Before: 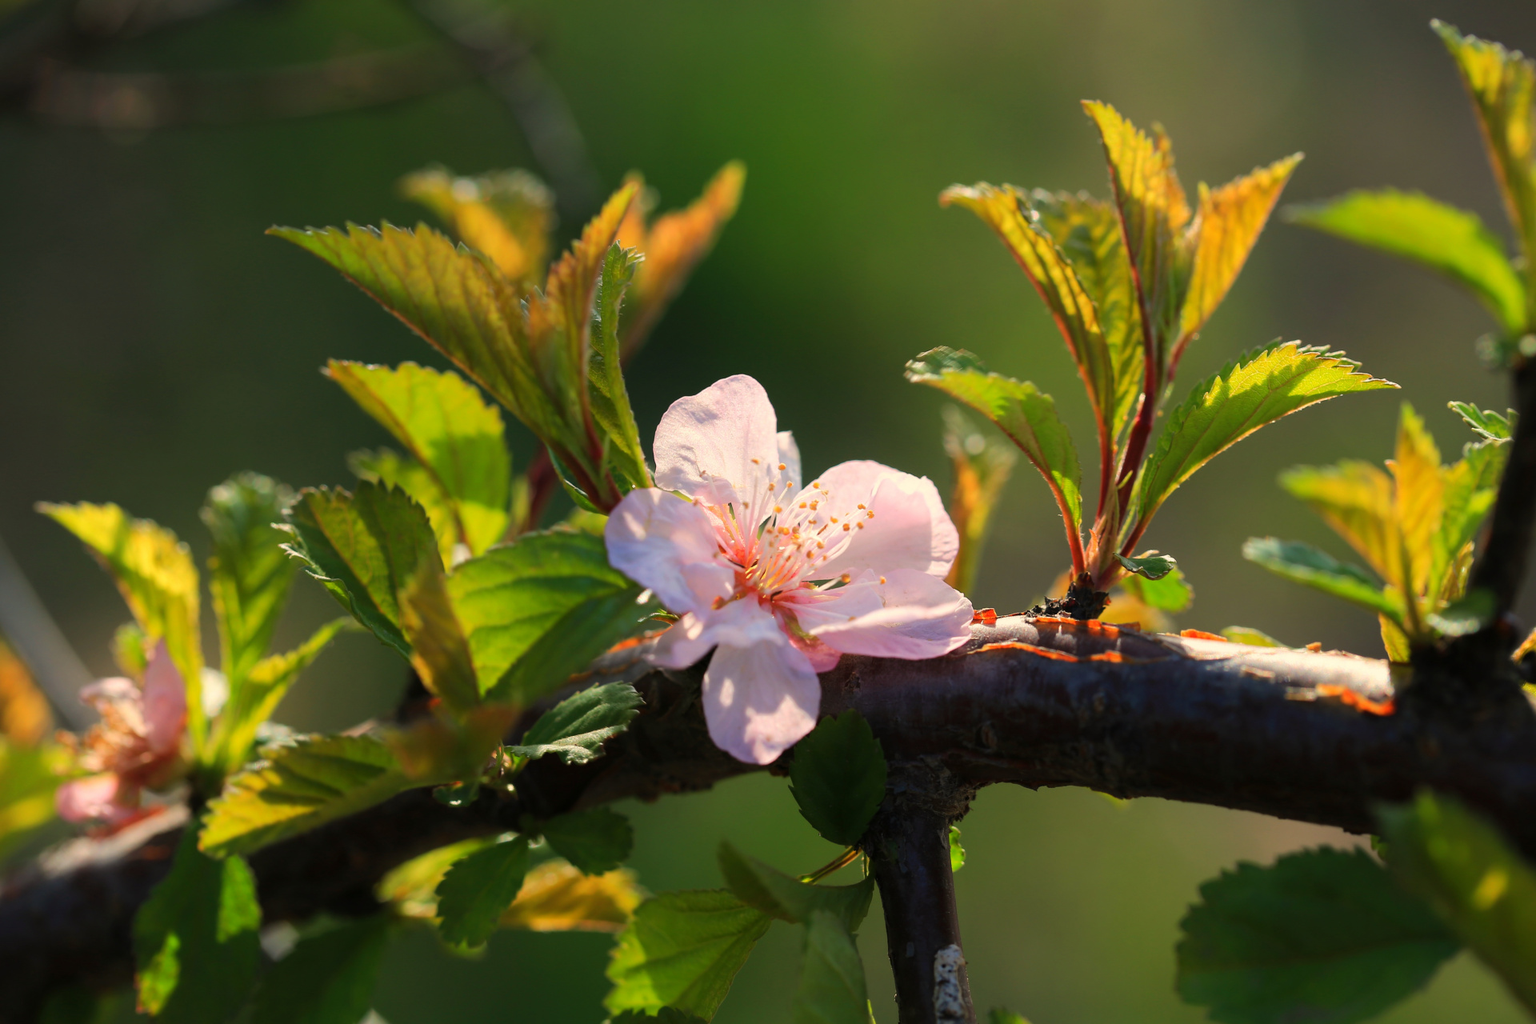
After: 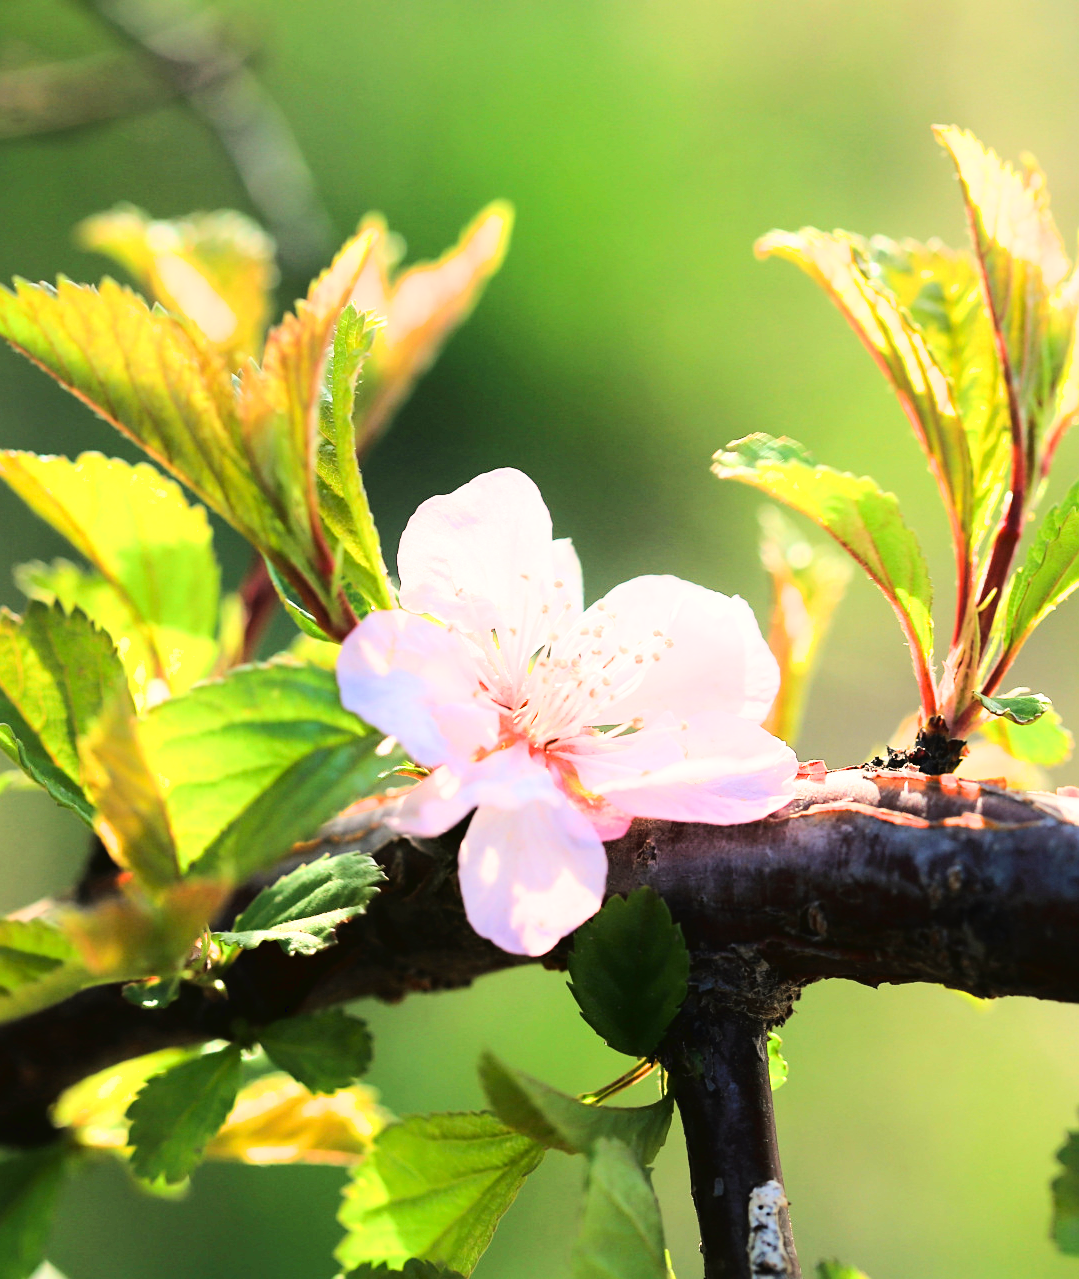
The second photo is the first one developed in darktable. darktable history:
tone equalizer: edges refinement/feathering 500, mask exposure compensation -1.57 EV, preserve details no
crop: left 21.824%, right 21.97%, bottom 0.011%
filmic rgb: black relative exposure -7.9 EV, white relative exposure 4.19 EV, hardness 4.1, latitude 51.94%, contrast 1.008, shadows ↔ highlights balance 5.02%
exposure: black level correction 0.001, exposure 1.814 EV, compensate exposure bias true, compensate highlight preservation false
sharpen: amount 0.204
tone curve: curves: ch0 [(0, 0.023) (0.103, 0.087) (0.295, 0.297) (0.445, 0.531) (0.553, 0.665) (0.735, 0.843) (0.994, 1)]; ch1 [(0, 0) (0.414, 0.395) (0.447, 0.447) (0.485, 0.495) (0.512, 0.523) (0.542, 0.581) (0.581, 0.632) (0.646, 0.715) (1, 1)]; ch2 [(0, 0) (0.369, 0.388) (0.449, 0.431) (0.478, 0.471) (0.516, 0.517) (0.579, 0.624) (0.674, 0.775) (1, 1)]
